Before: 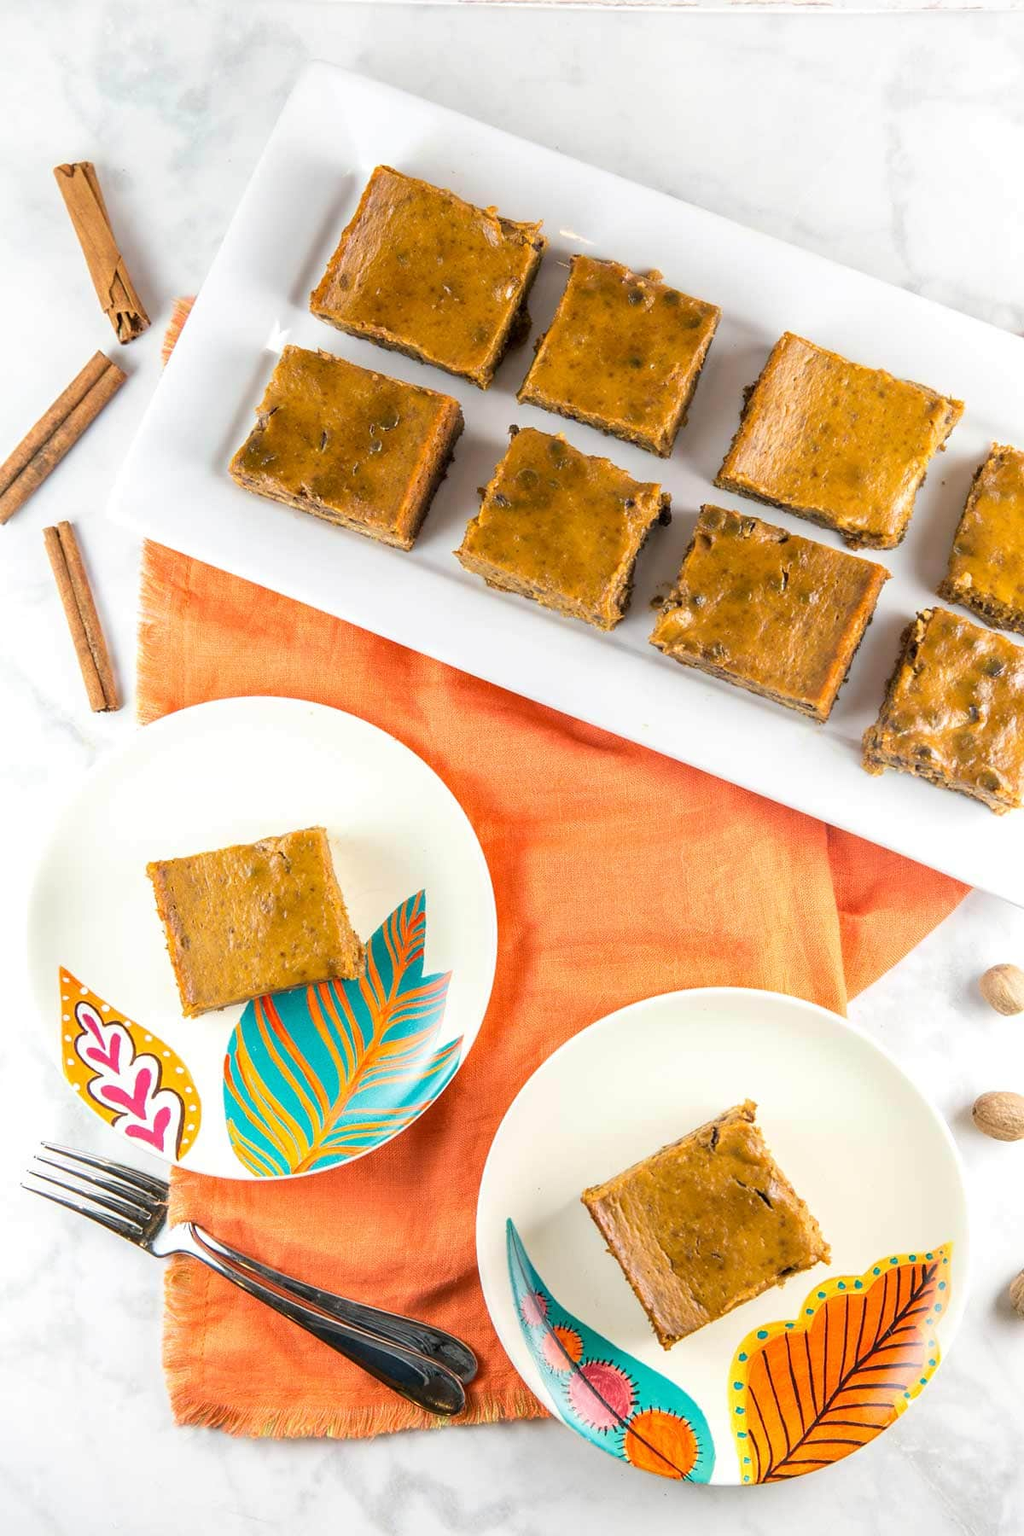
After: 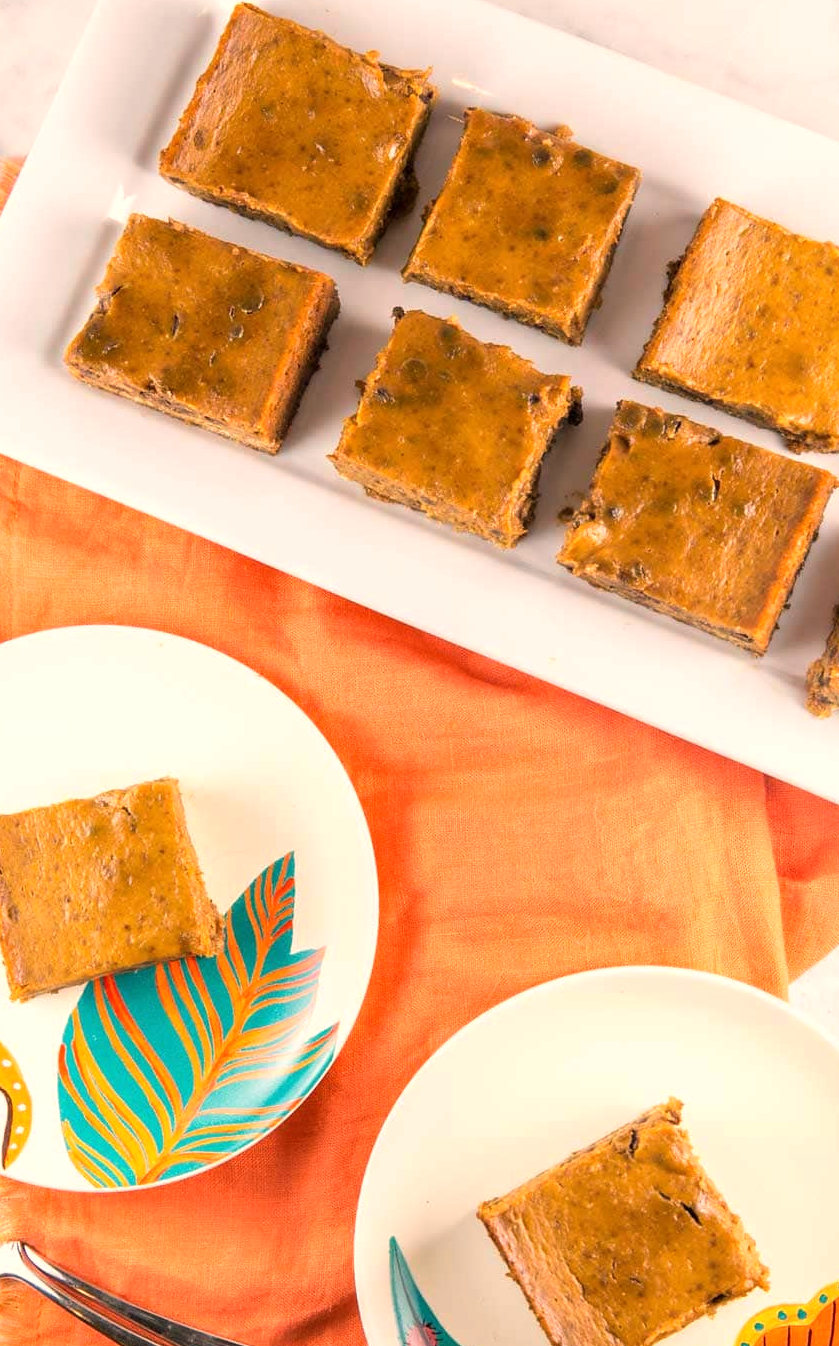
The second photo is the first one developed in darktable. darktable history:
crop and rotate: left 17.046%, top 10.659%, right 12.989%, bottom 14.553%
white balance: red 1.127, blue 0.943
tone equalizer: on, module defaults
